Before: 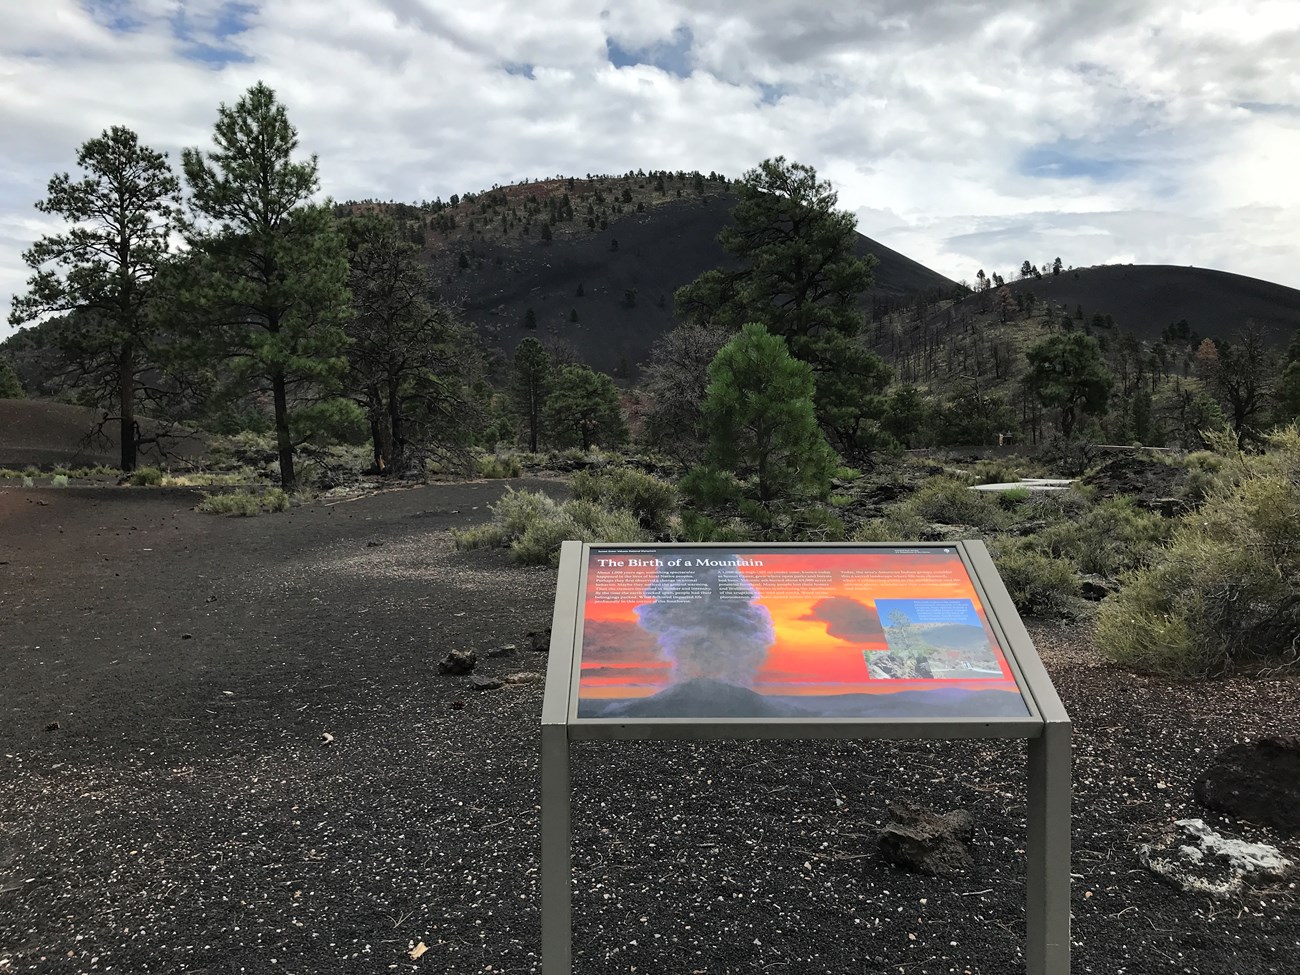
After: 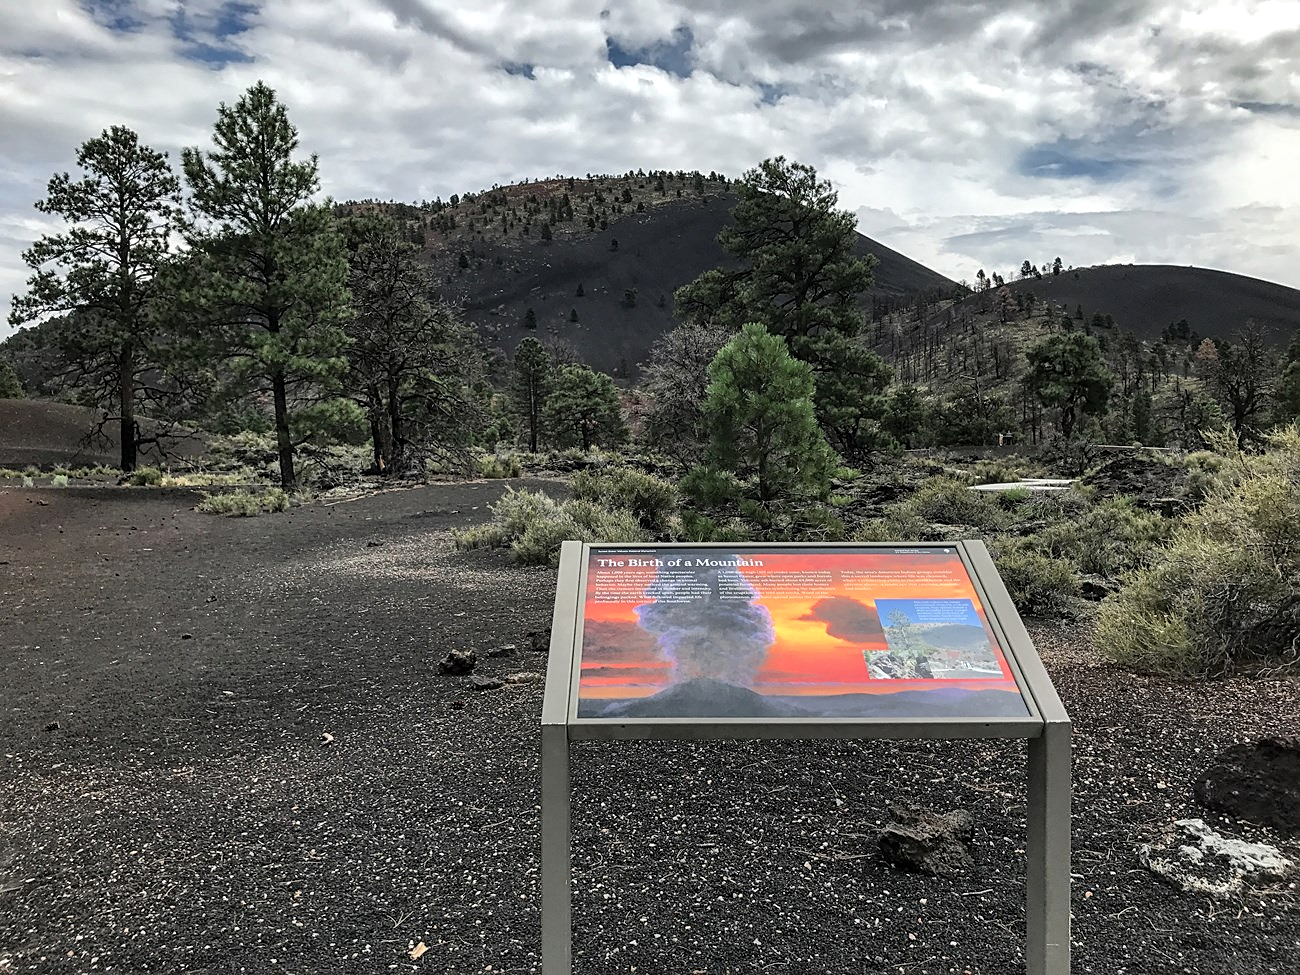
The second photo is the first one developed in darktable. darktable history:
contrast brightness saturation: saturation -0.057
local contrast: detail 130%
sharpen: on, module defaults
shadows and highlights: soften with gaussian
